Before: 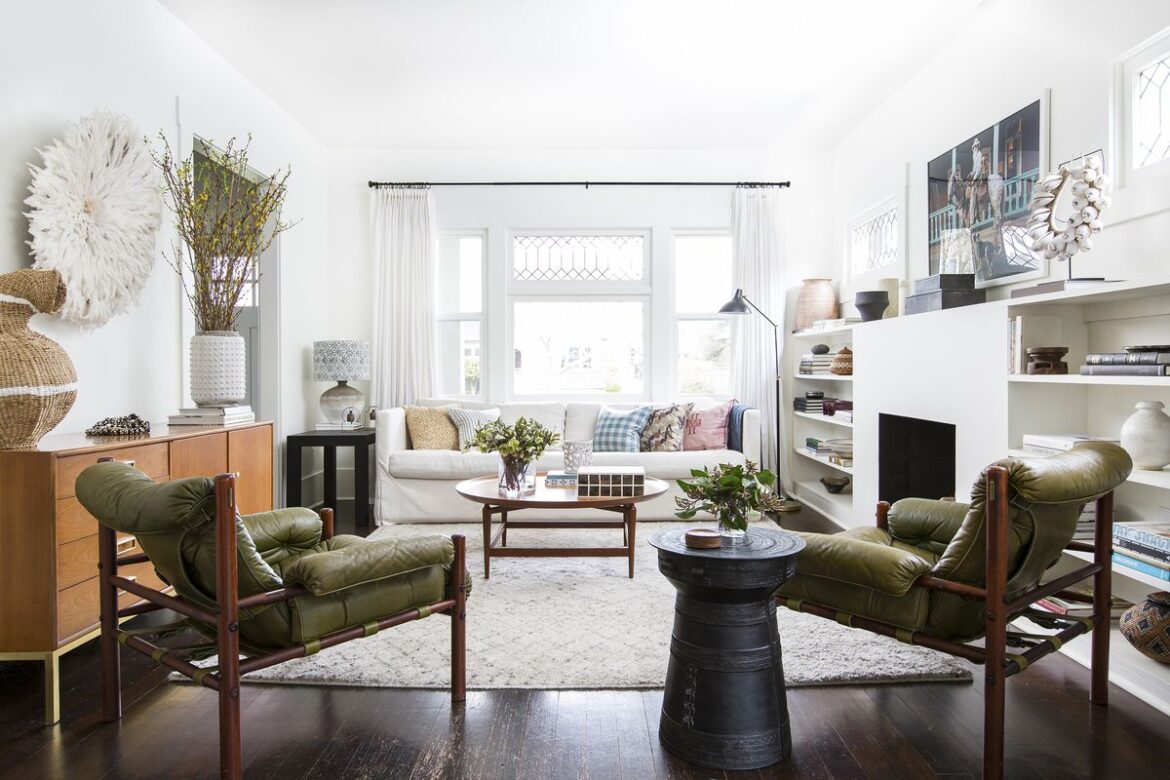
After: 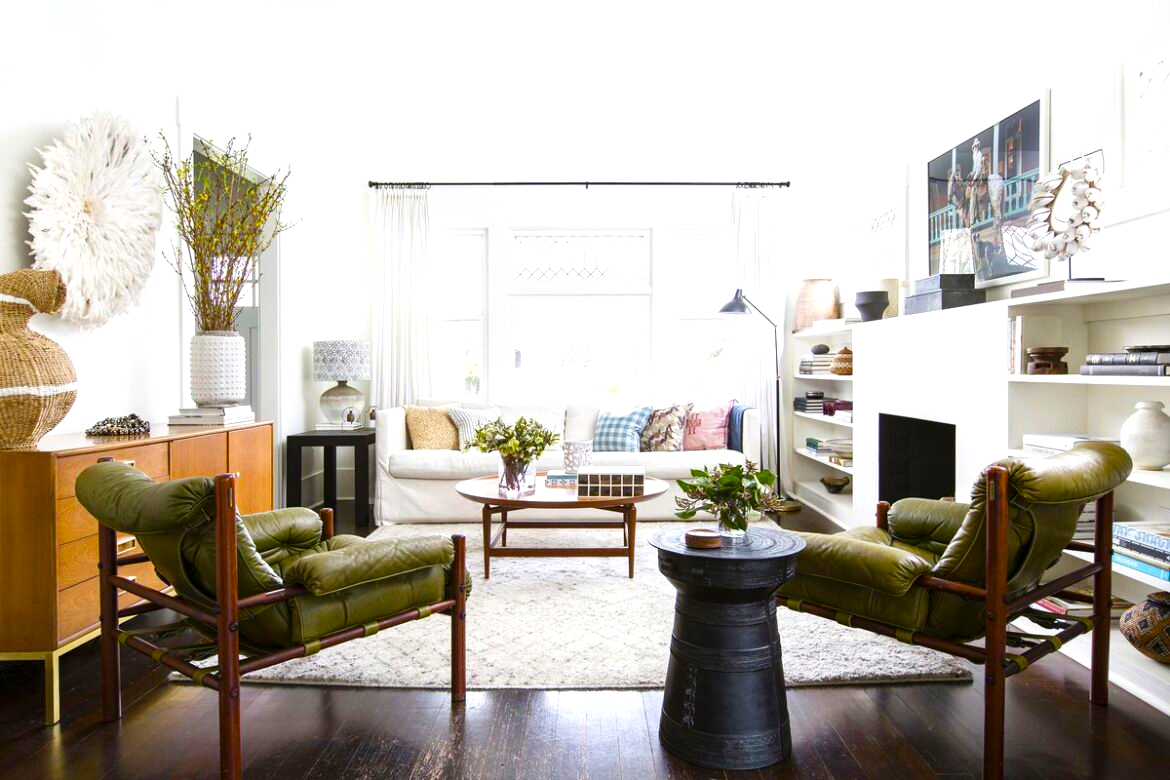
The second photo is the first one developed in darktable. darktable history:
tone equalizer: -8 EV -0.414 EV, -7 EV -0.374 EV, -6 EV -0.338 EV, -5 EV -0.257 EV, -3 EV 0.191 EV, -2 EV 0.337 EV, -1 EV 0.4 EV, +0 EV 0.426 EV, mask exposure compensation -0.485 EV
color balance rgb: linear chroma grading › global chroma 23.186%, perceptual saturation grading › global saturation 20.364%, perceptual saturation grading › highlights -19.689%, perceptual saturation grading › shadows 29.433%, global vibrance 9.686%
